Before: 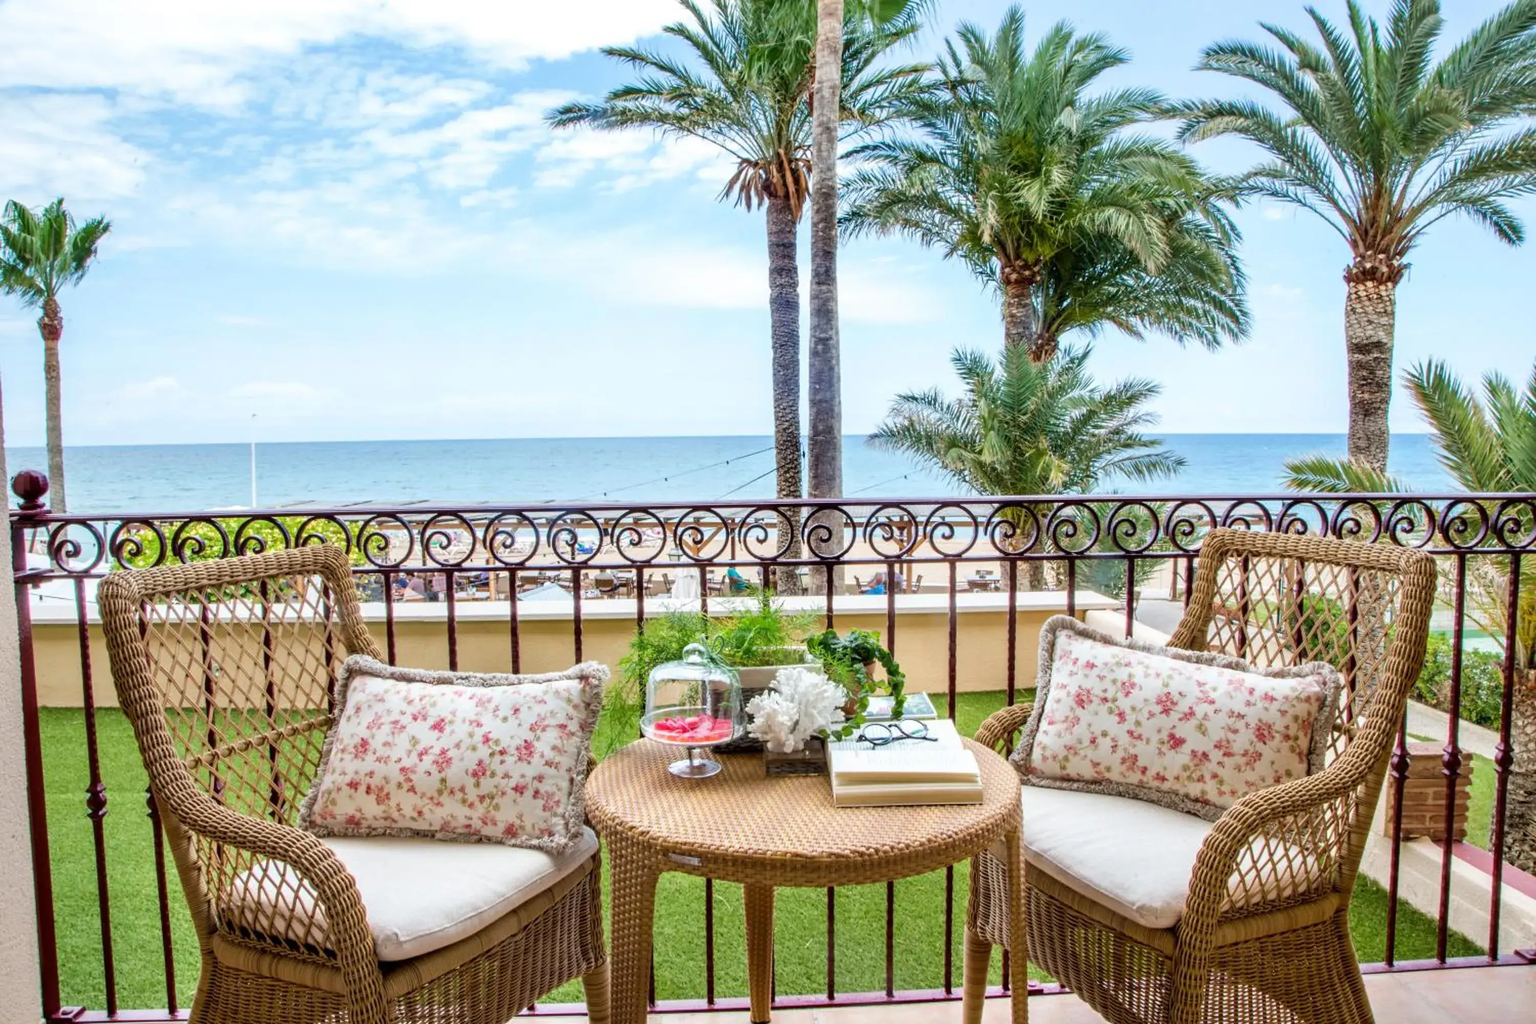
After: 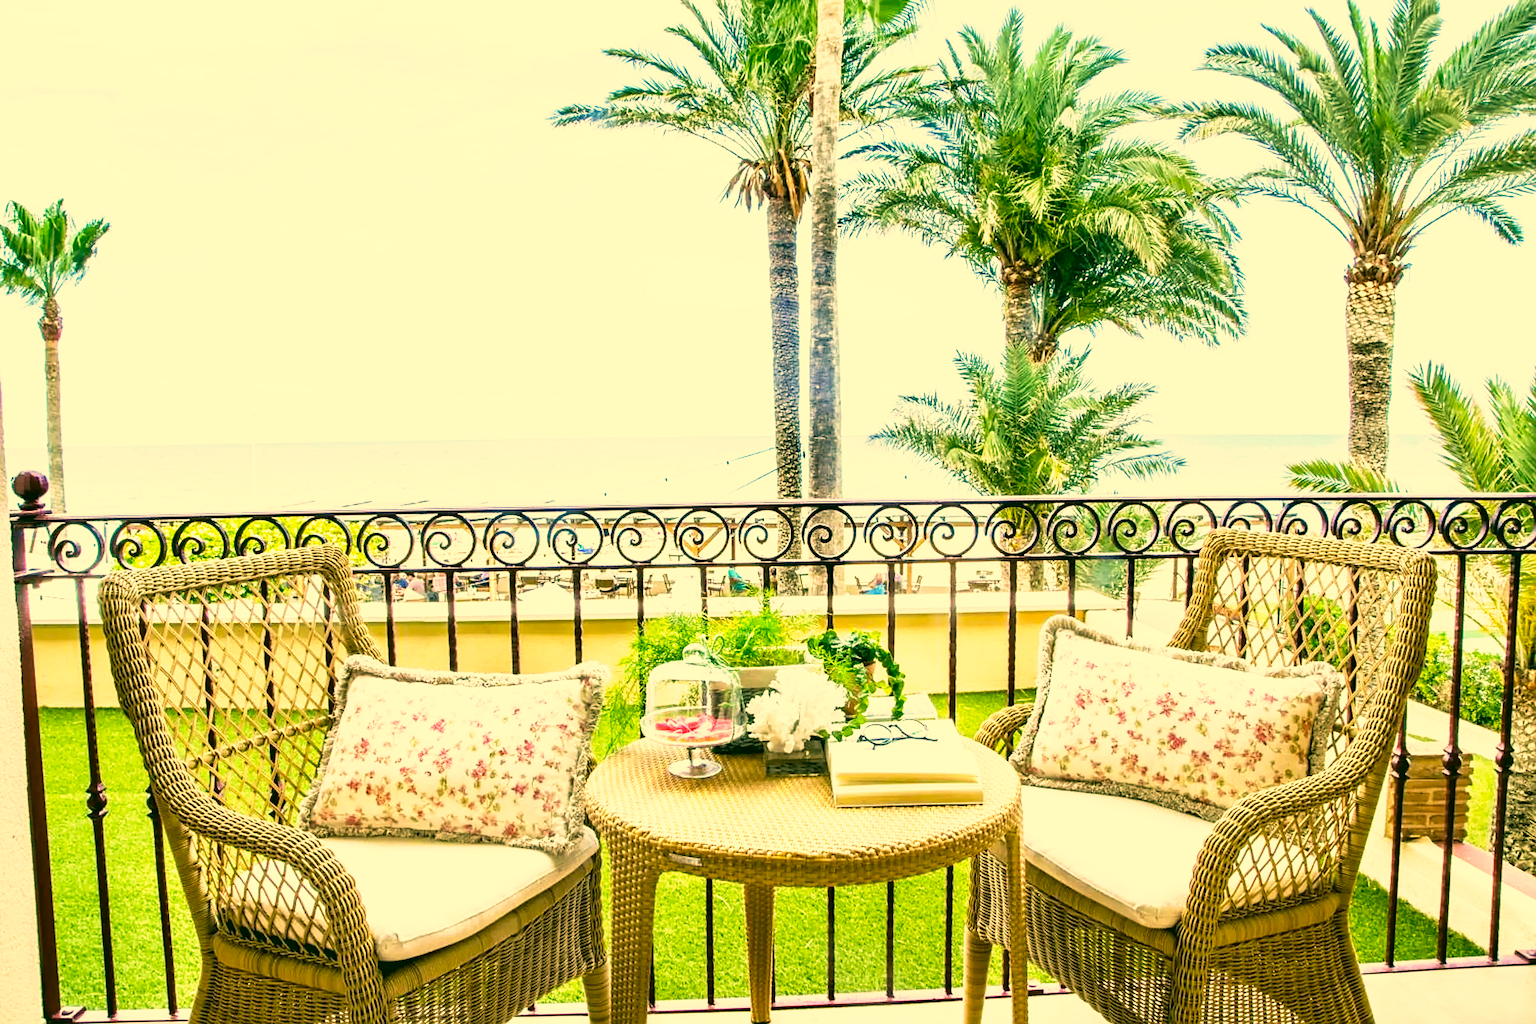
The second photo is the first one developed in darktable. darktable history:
velvia: on, module defaults
base curve: curves: ch0 [(0, 0) (0.495, 0.917) (1, 1)], preserve colors none
sharpen: on, module defaults
color correction: highlights a* 5.65, highlights b* 33.38, shadows a* -25.32, shadows b* 3.82
